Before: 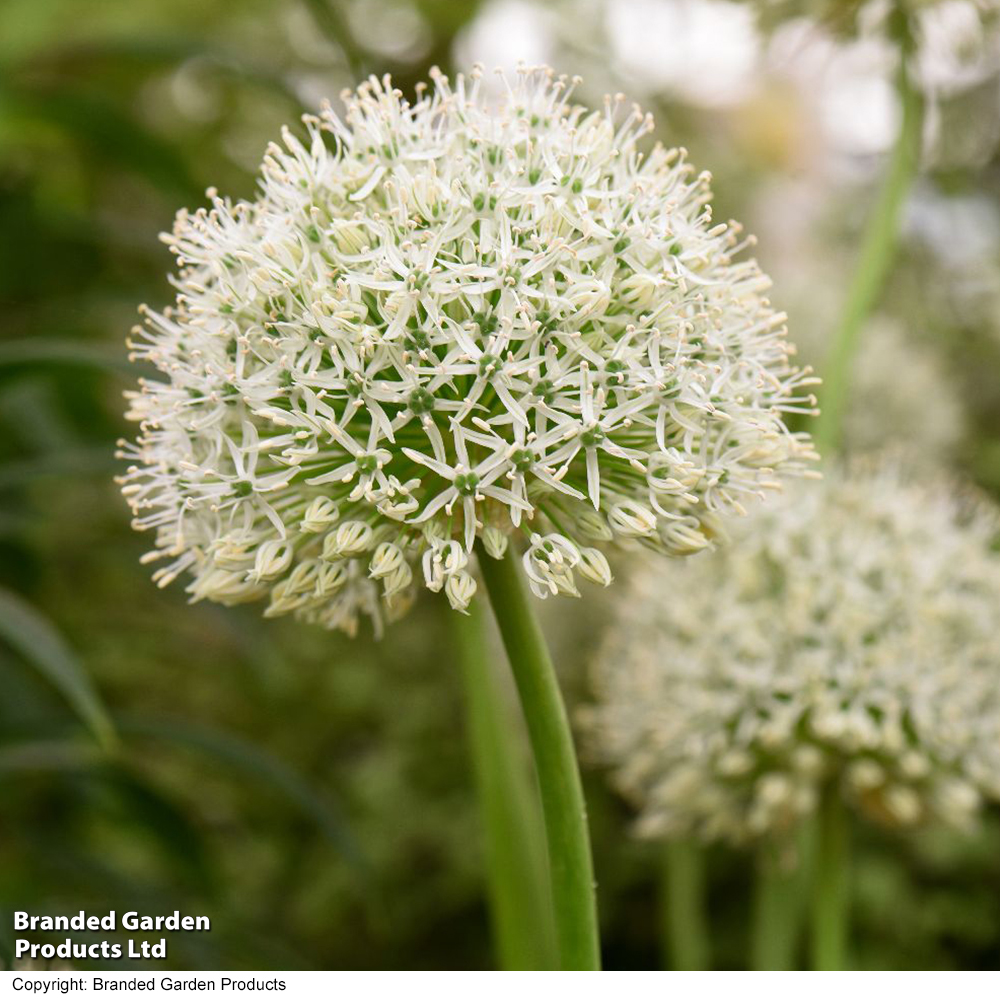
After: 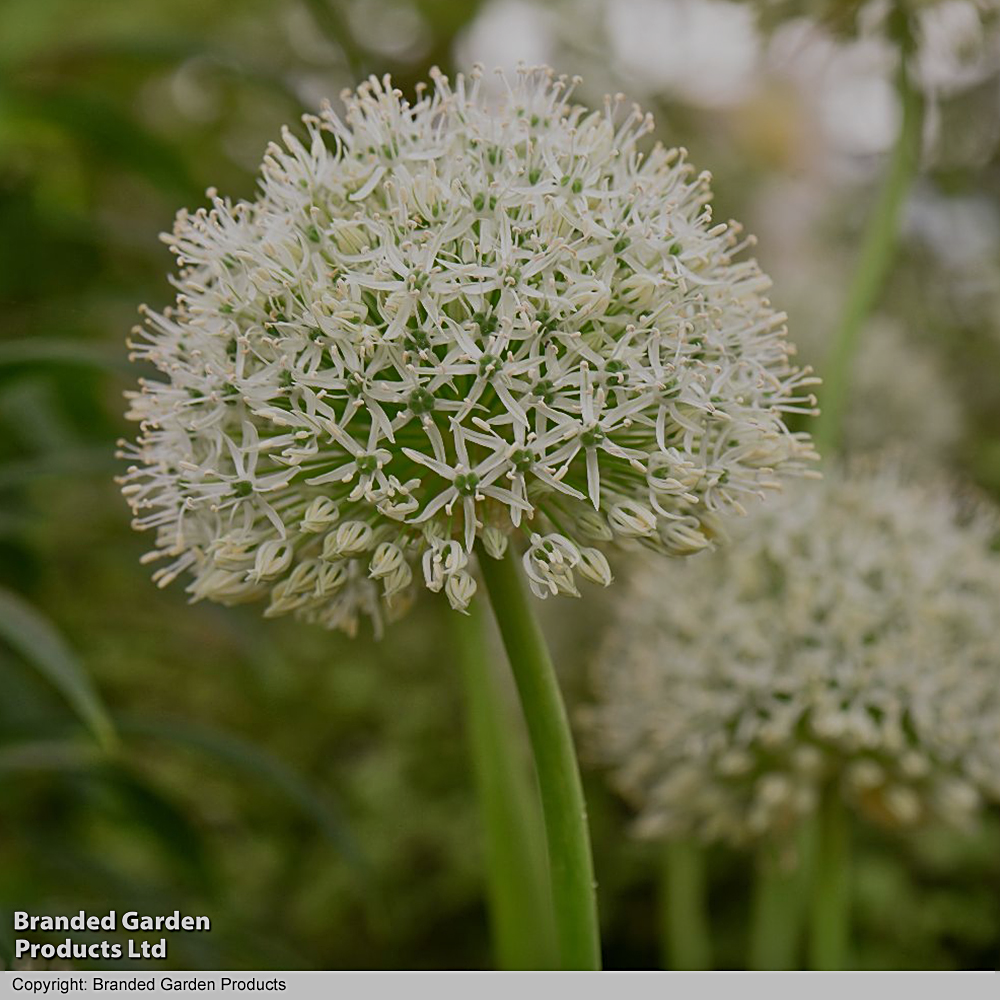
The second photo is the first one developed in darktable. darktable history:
tone equalizer: -8 EV -0.008 EV, -7 EV 0.011 EV, -6 EV -0.007 EV, -5 EV 0.006 EV, -4 EV -0.035 EV, -3 EV -0.229 EV, -2 EV -0.635 EV, -1 EV -0.994 EV, +0 EV -0.964 EV, smoothing 1
sharpen: on, module defaults
